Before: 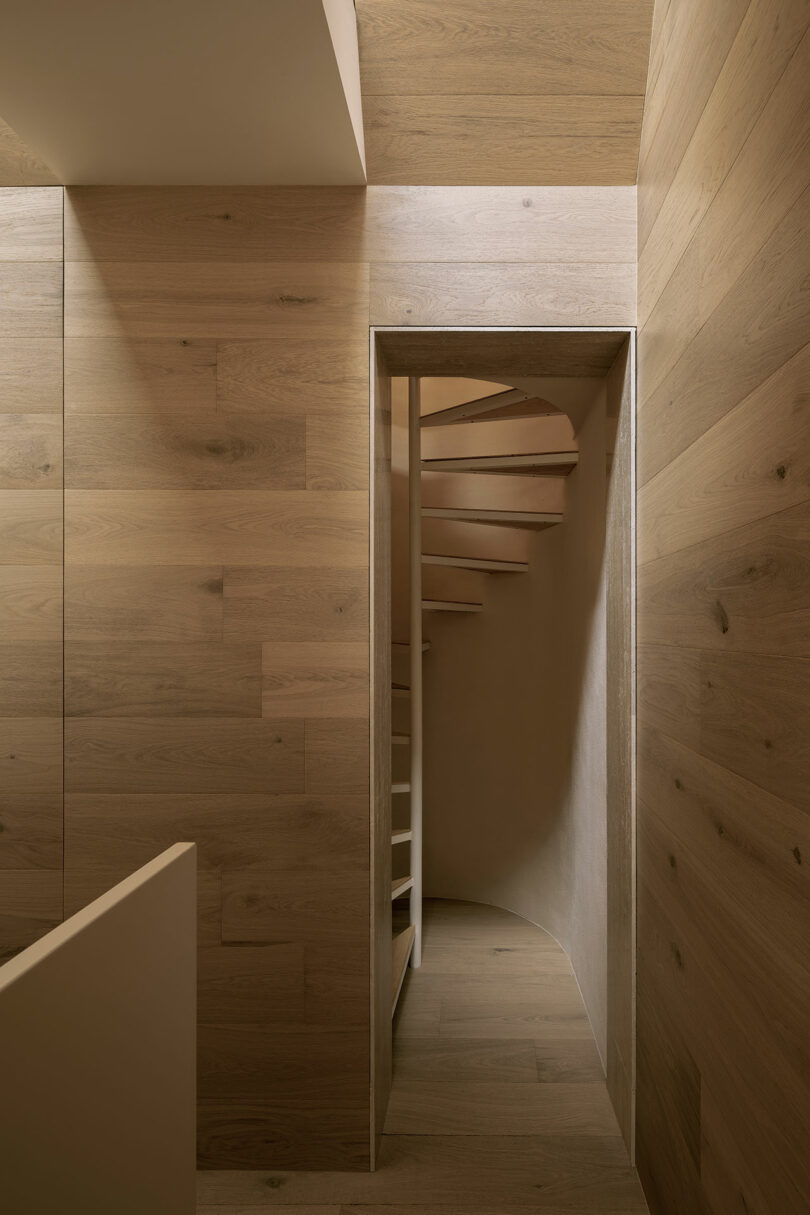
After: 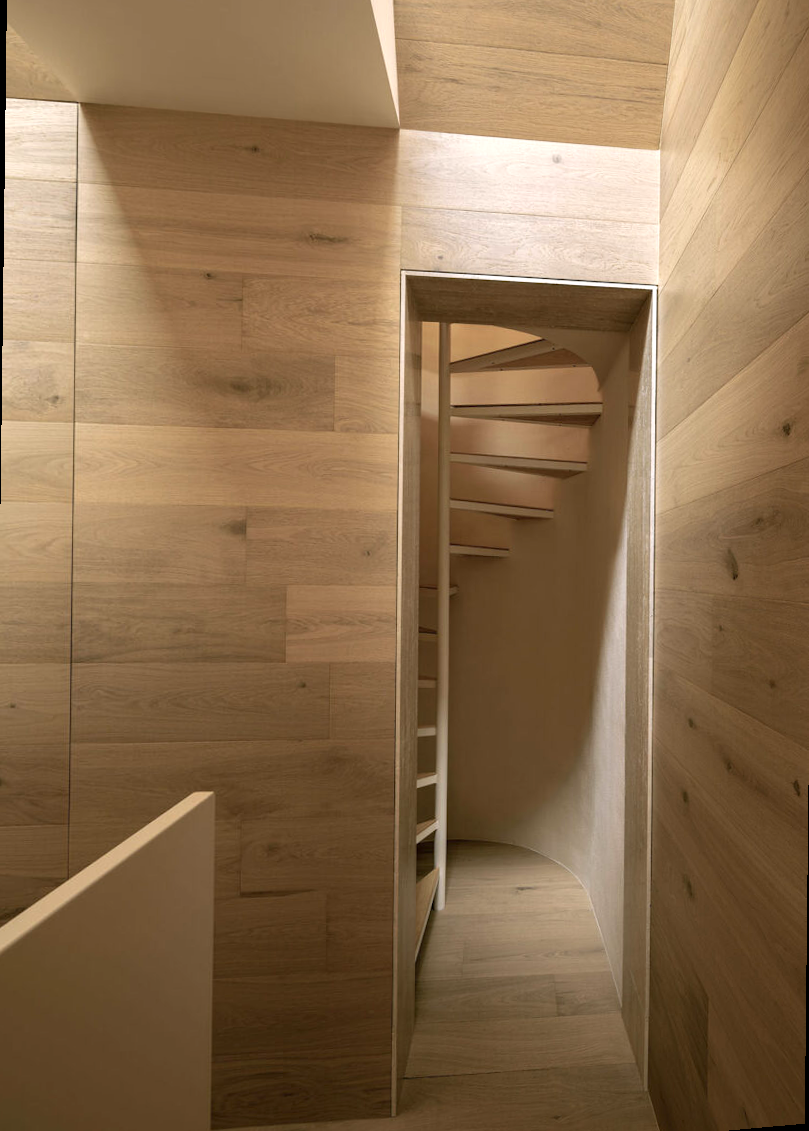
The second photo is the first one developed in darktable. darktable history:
rotate and perspective: rotation 0.679°, lens shift (horizontal) 0.136, crop left 0.009, crop right 0.991, crop top 0.078, crop bottom 0.95
exposure: exposure 0.648 EV, compensate highlight preservation false
